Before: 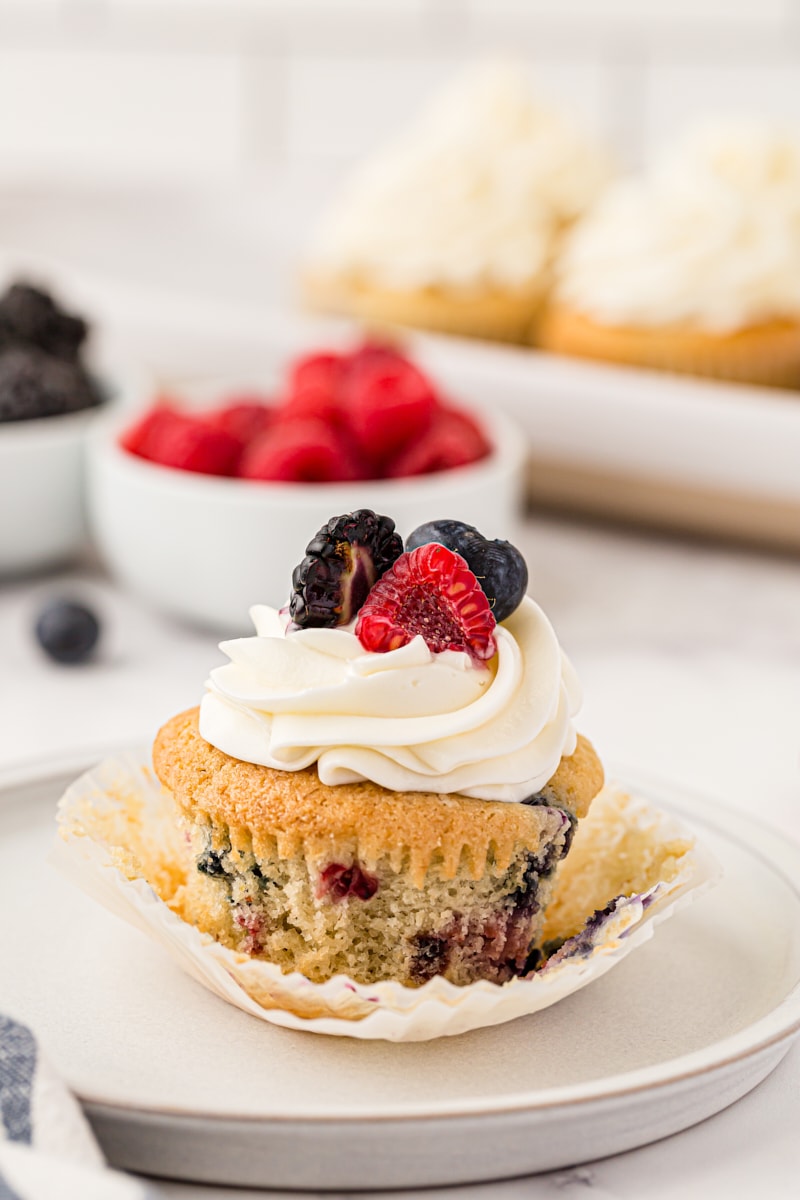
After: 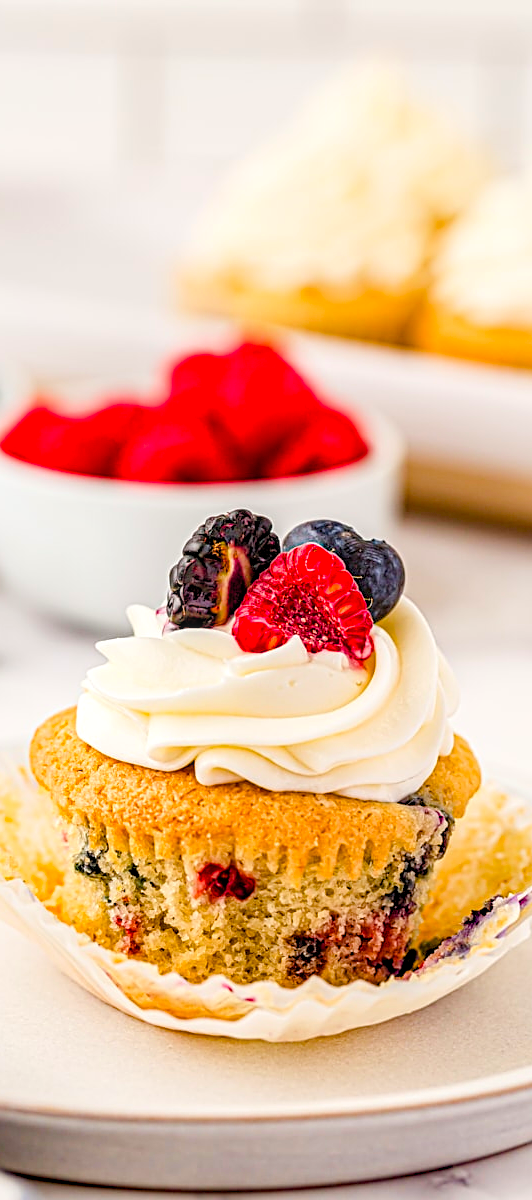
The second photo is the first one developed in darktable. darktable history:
color balance rgb: perceptual saturation grading › global saturation 20%, perceptual saturation grading › highlights -25.189%, perceptual saturation grading › shadows 50.105%
sharpen: on, module defaults
contrast brightness saturation: contrast 0.067, brightness 0.172, saturation 0.398
haze removal: compatibility mode true, adaptive false
crop and rotate: left 15.454%, right 17.992%
local contrast: detail 130%
